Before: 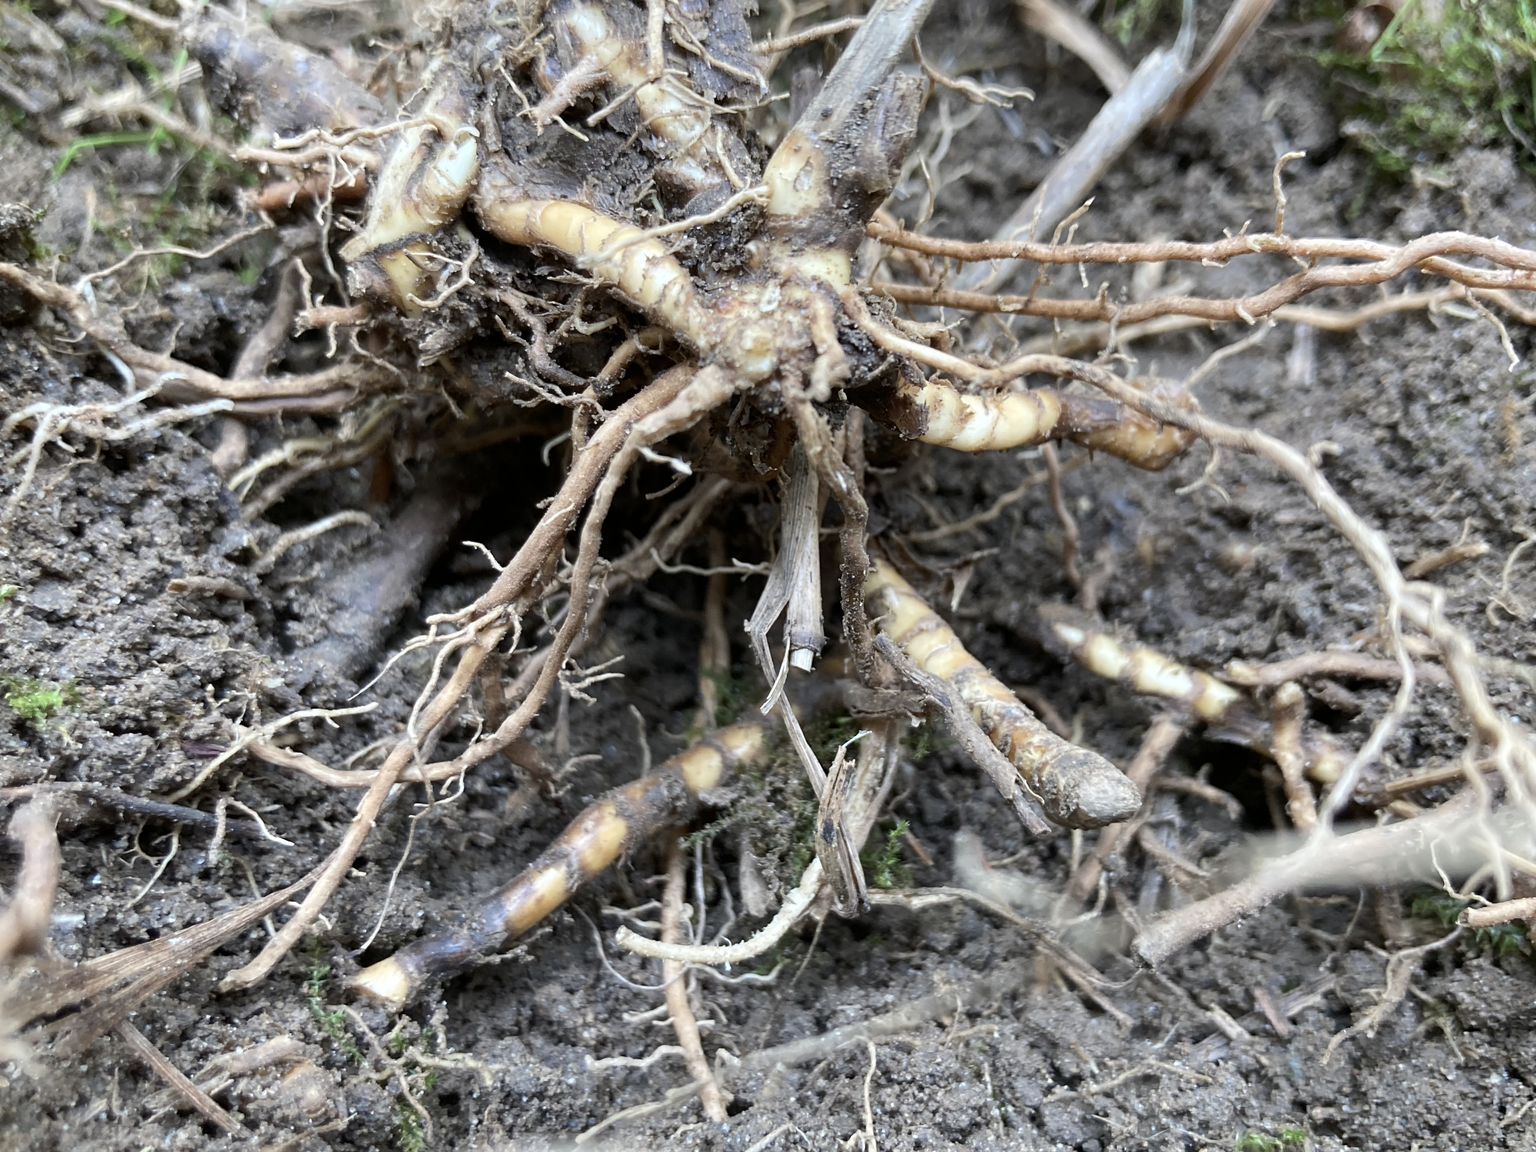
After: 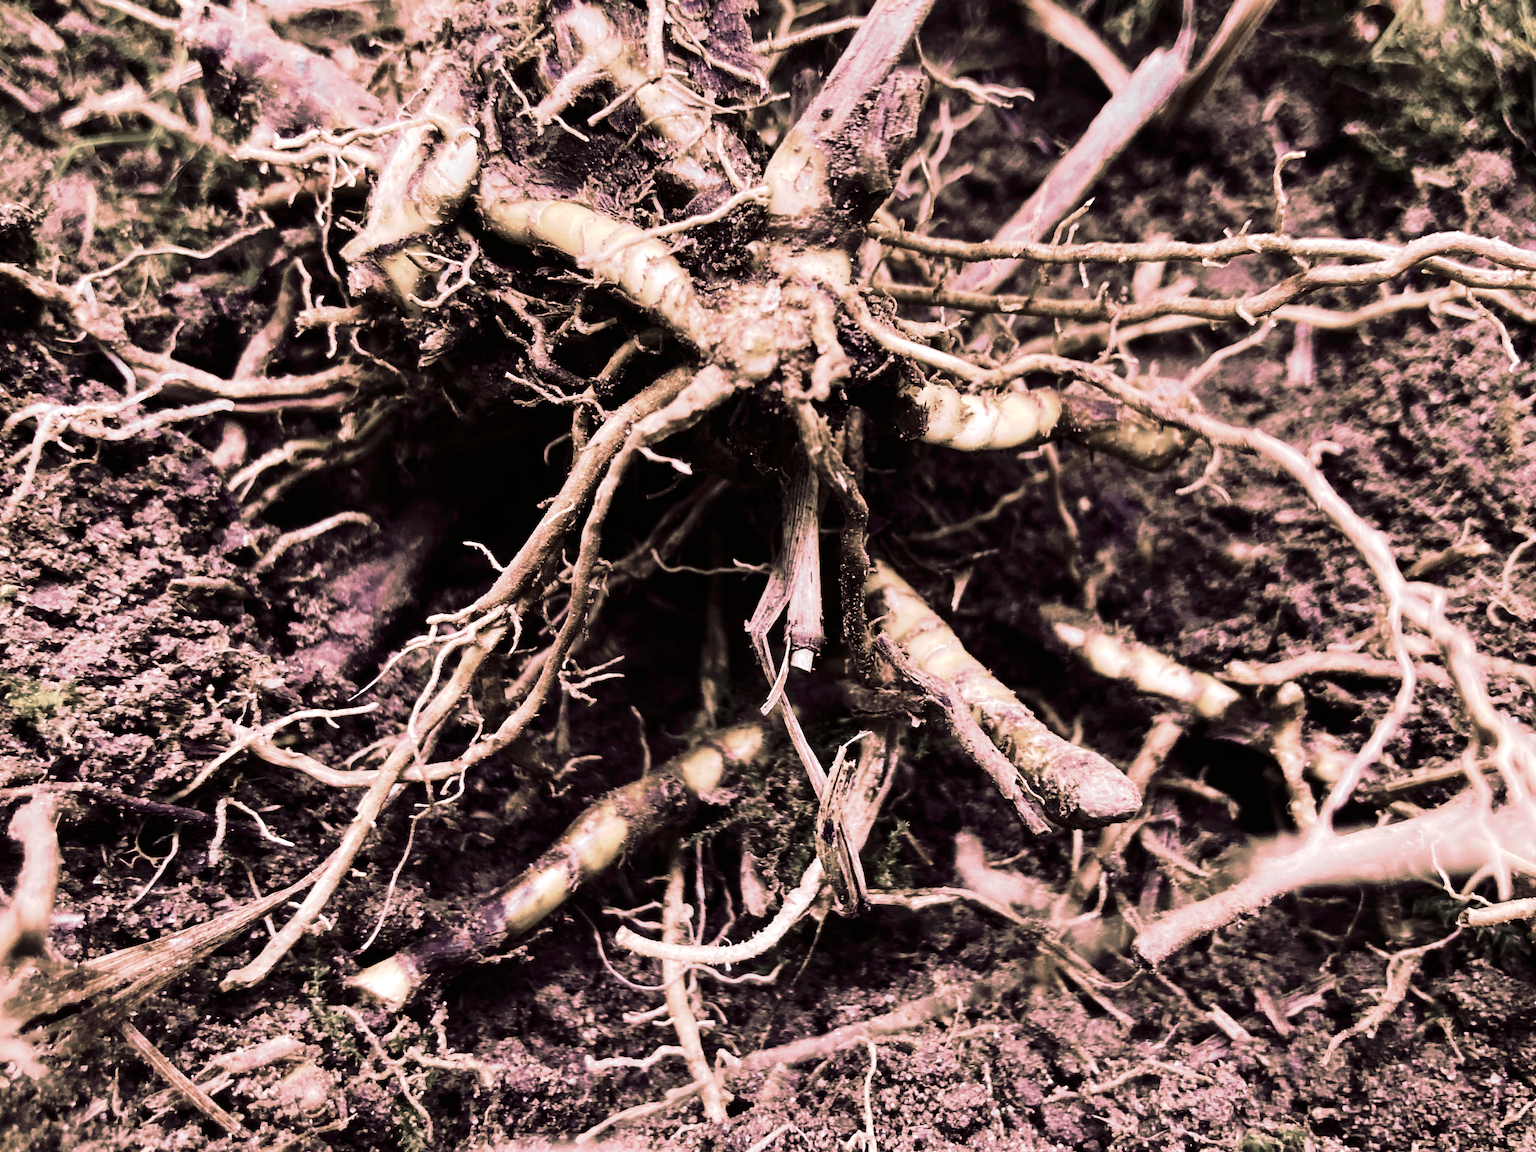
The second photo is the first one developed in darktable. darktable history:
tone curve: curves: ch0 [(0, 0) (0.003, 0.005) (0.011, 0.006) (0.025, 0.004) (0.044, 0.004) (0.069, 0.007) (0.1, 0.014) (0.136, 0.018) (0.177, 0.034) (0.224, 0.065) (0.277, 0.089) (0.335, 0.143) (0.399, 0.219) (0.468, 0.327) (0.543, 0.455) (0.623, 0.63) (0.709, 0.786) (0.801, 0.87) (0.898, 0.922) (1, 1)], preserve colors none
color look up table: target L [97.32, 93.88, 76.67, 79.6, 78.88, 74.4, 73.16, 65.92, 64.3, 62.83, 59.46, 45.08, 37.97, 35.93, 34.45, 9.781, 200.42, 101.54, 81.94, 70.3, 73.59, 57.03, 57.37, 59.52, 45.11, 45.66, 40.91, 17.98, 64.64, 57.13, 74.39, 54.4, 40.21, 53.6, 45.04, 56.36, 32.59, 39.95, 30.57, 27.72, 13.6, 31.36, 5.83, 1.911, 82.71, 57.66, 59.1, 42.72, 35.27], target a [-2.28, 0.003, -2.989, 0.247, 12.21, 7.286, 7.475, 6.532, 0.811, 1.031, 0.466, -0.318, -1.511, 4.74, 1.439, -0.937, 0, 0, 16.52, 15.75, 12.88, 6.198, 3.928, 9.695, 10.05, 3.189, 13.2, 10.68, 13.52, 4.77, 20.41, 10.46, 11.83, 12.96, 11.23, 4.353, 10.14, 12.32, 15.26, 19.63, 21.91, 12.45, 30.7, 12.68, -0.881, 3.749, 0.092, 7.888, 10.43], target b [36.31, 39.87, 9.208, 24.15, 13.45, 17.81, 16.56, 11.79, 9.819, 9.341, 5.469, 8.78, 7.628, 6.499, 3.308, 6.355, 0, -0.001, 23.8, 8.686, 16.94, 9.168, 8.747, 6.054, 8.564, 9.196, 9.353, 7.592, -2.321, -2.7, 5.876, -3.155, -8.392, -5.041, -3.465, 6.031, -4.733, -0.523, -7.445, -4.076, -10.01, -5.209, -18.18, 2.791, -0.317, -2.12, -0.342, -3.795, -5.564], num patches 49
